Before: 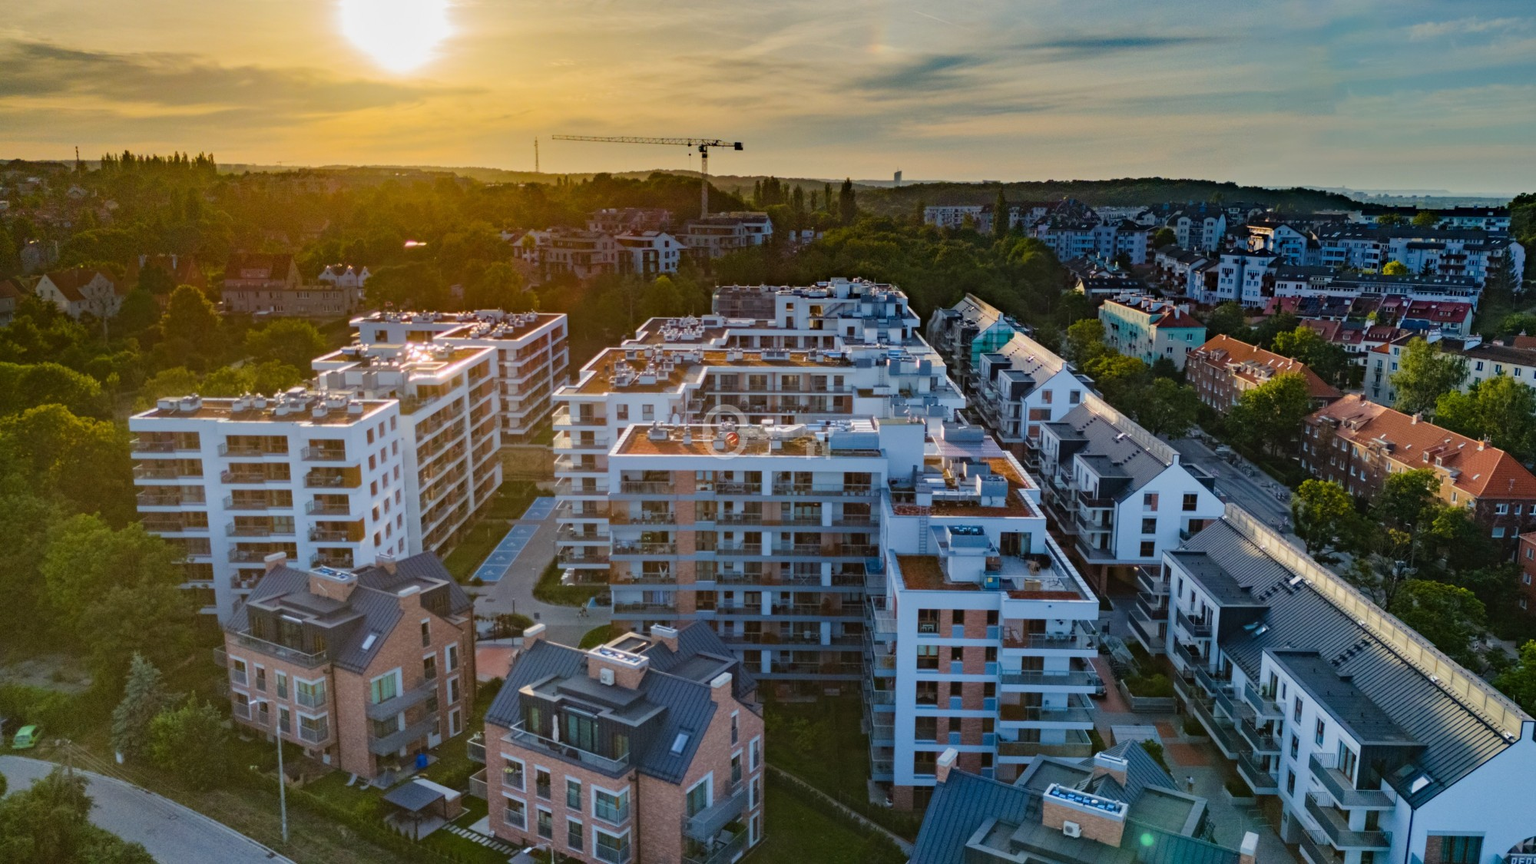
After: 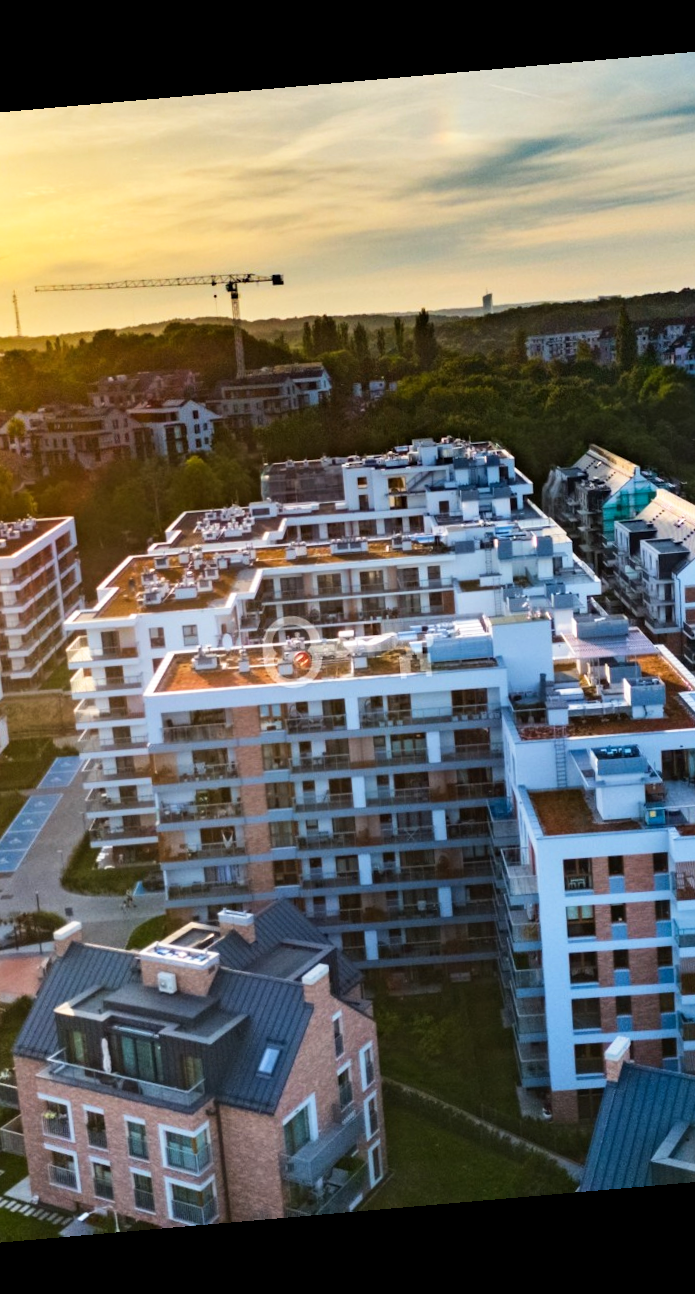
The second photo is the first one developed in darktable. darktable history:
rotate and perspective: rotation -4.98°, automatic cropping off
crop: left 33.36%, right 33.36%
base curve: curves: ch0 [(0, 0) (0.688, 0.865) (1, 1)], preserve colors none
tone equalizer: -8 EV -0.417 EV, -7 EV -0.389 EV, -6 EV -0.333 EV, -5 EV -0.222 EV, -3 EV 0.222 EV, -2 EV 0.333 EV, -1 EV 0.389 EV, +0 EV 0.417 EV, edges refinement/feathering 500, mask exposure compensation -1.57 EV, preserve details no
